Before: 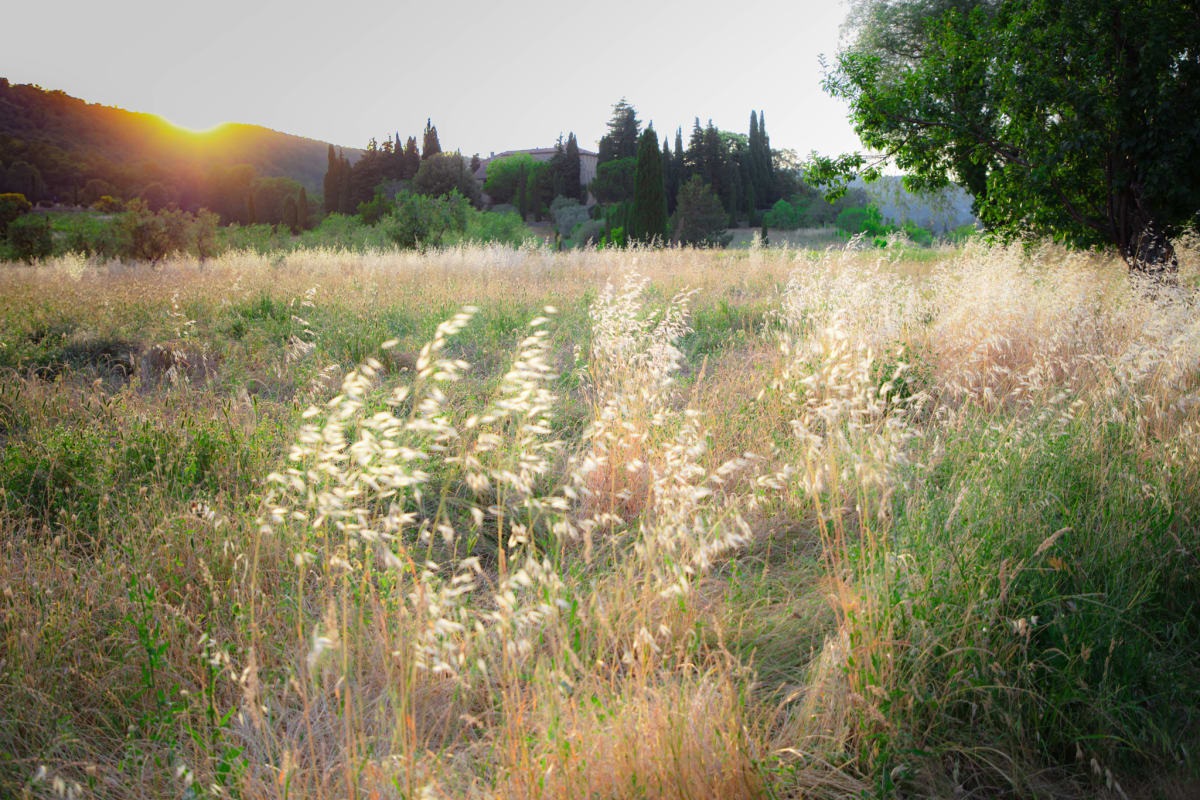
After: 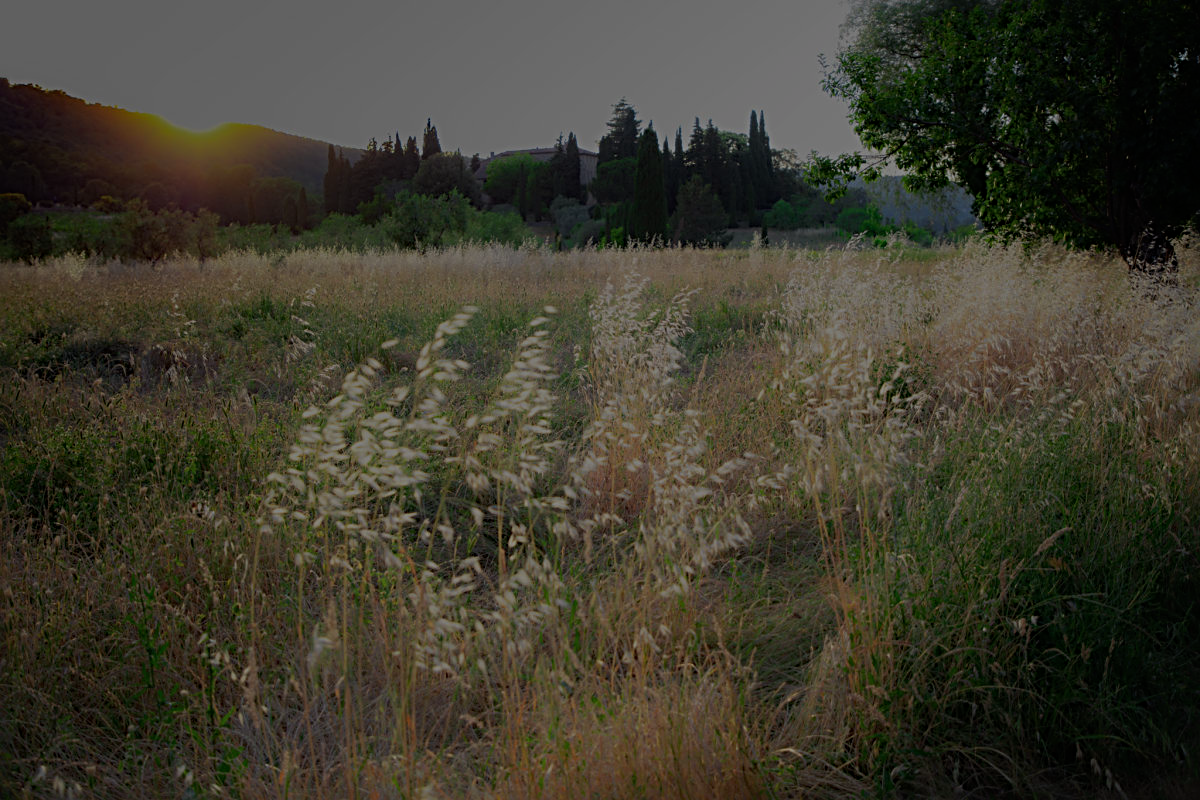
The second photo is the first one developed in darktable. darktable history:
sharpen: radius 3.956
exposure: exposure -2.345 EV, compensate exposure bias true, compensate highlight preservation false
